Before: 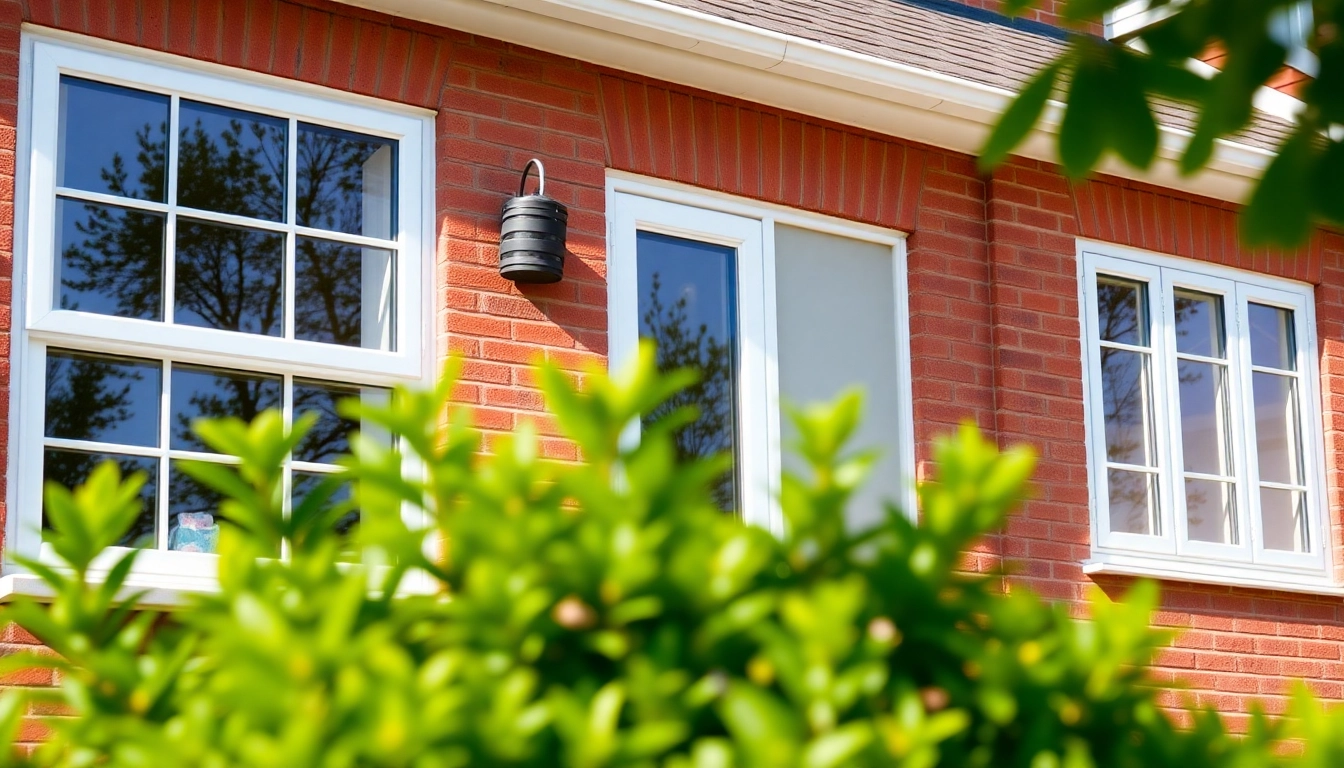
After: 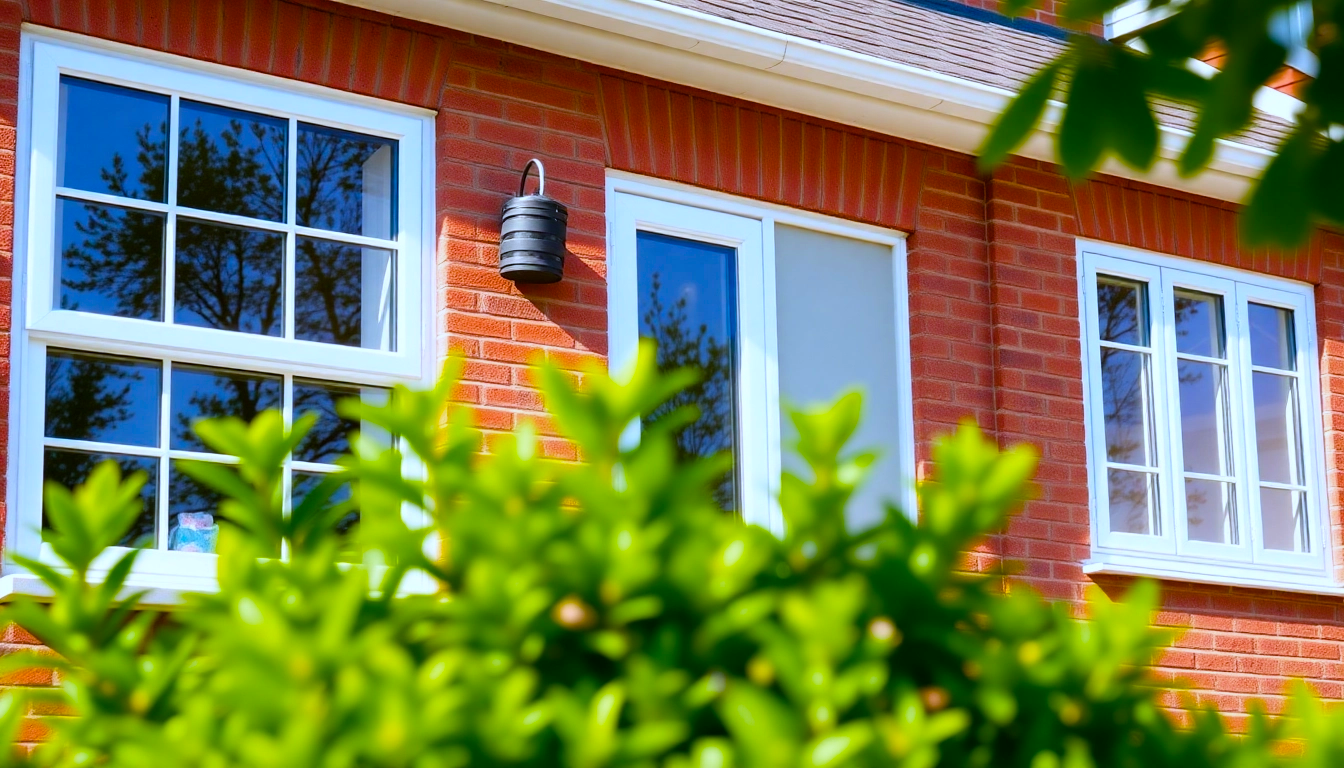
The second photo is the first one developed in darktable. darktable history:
white balance: red 0.931, blue 1.11
color balance rgb: perceptual saturation grading › global saturation 30%, global vibrance 20%
